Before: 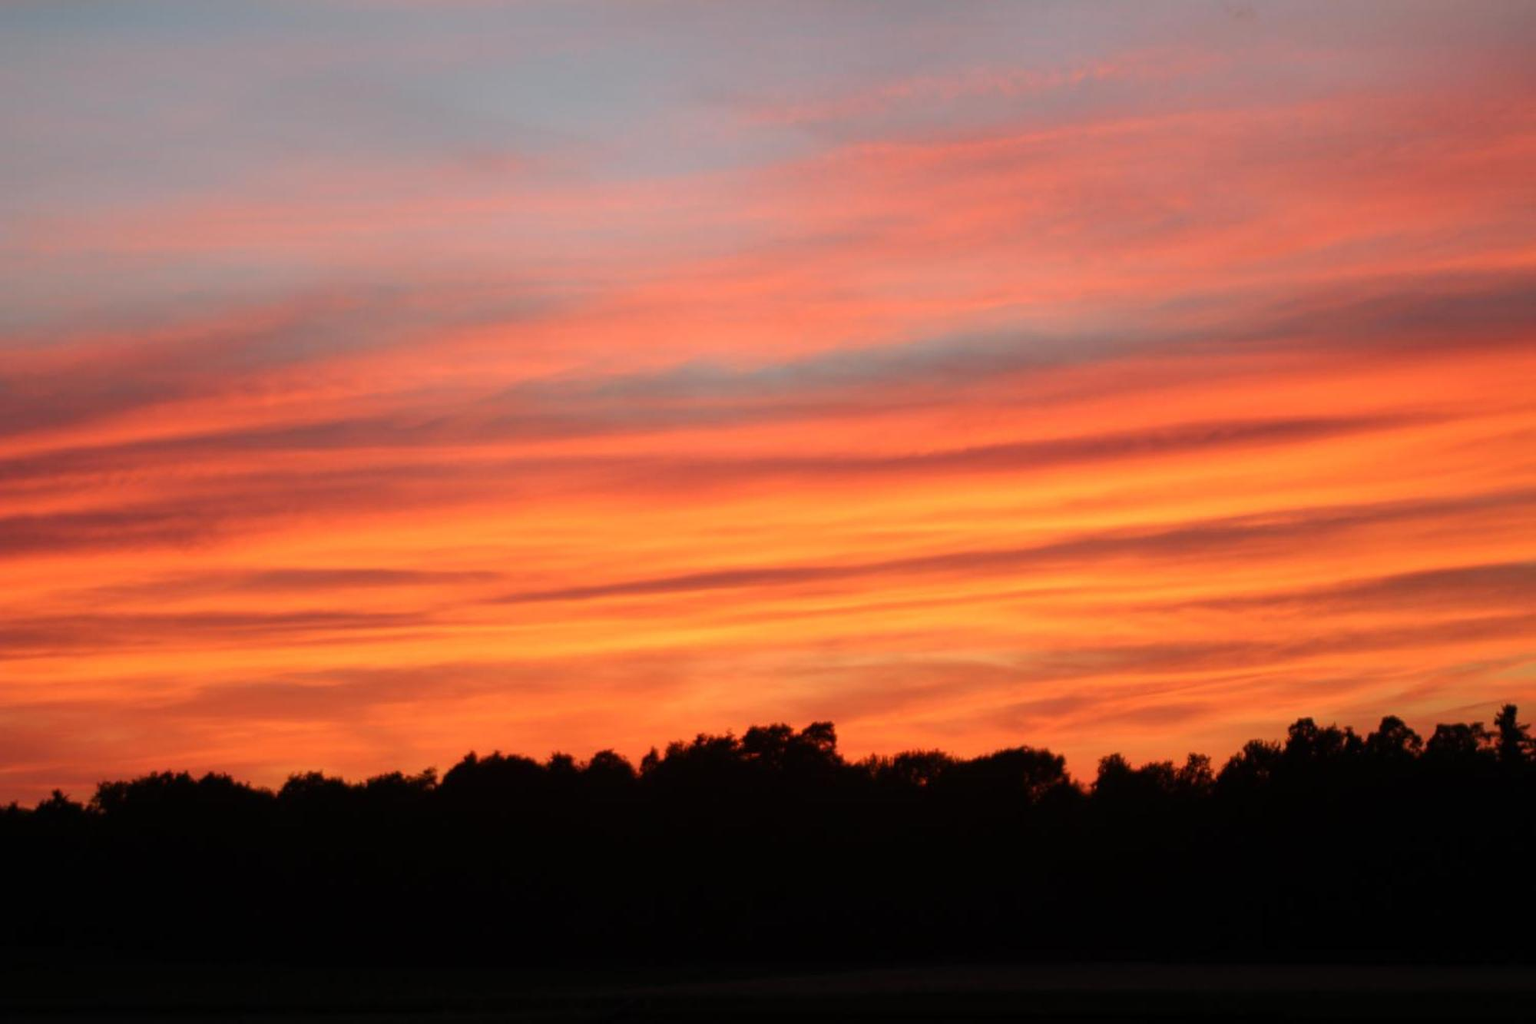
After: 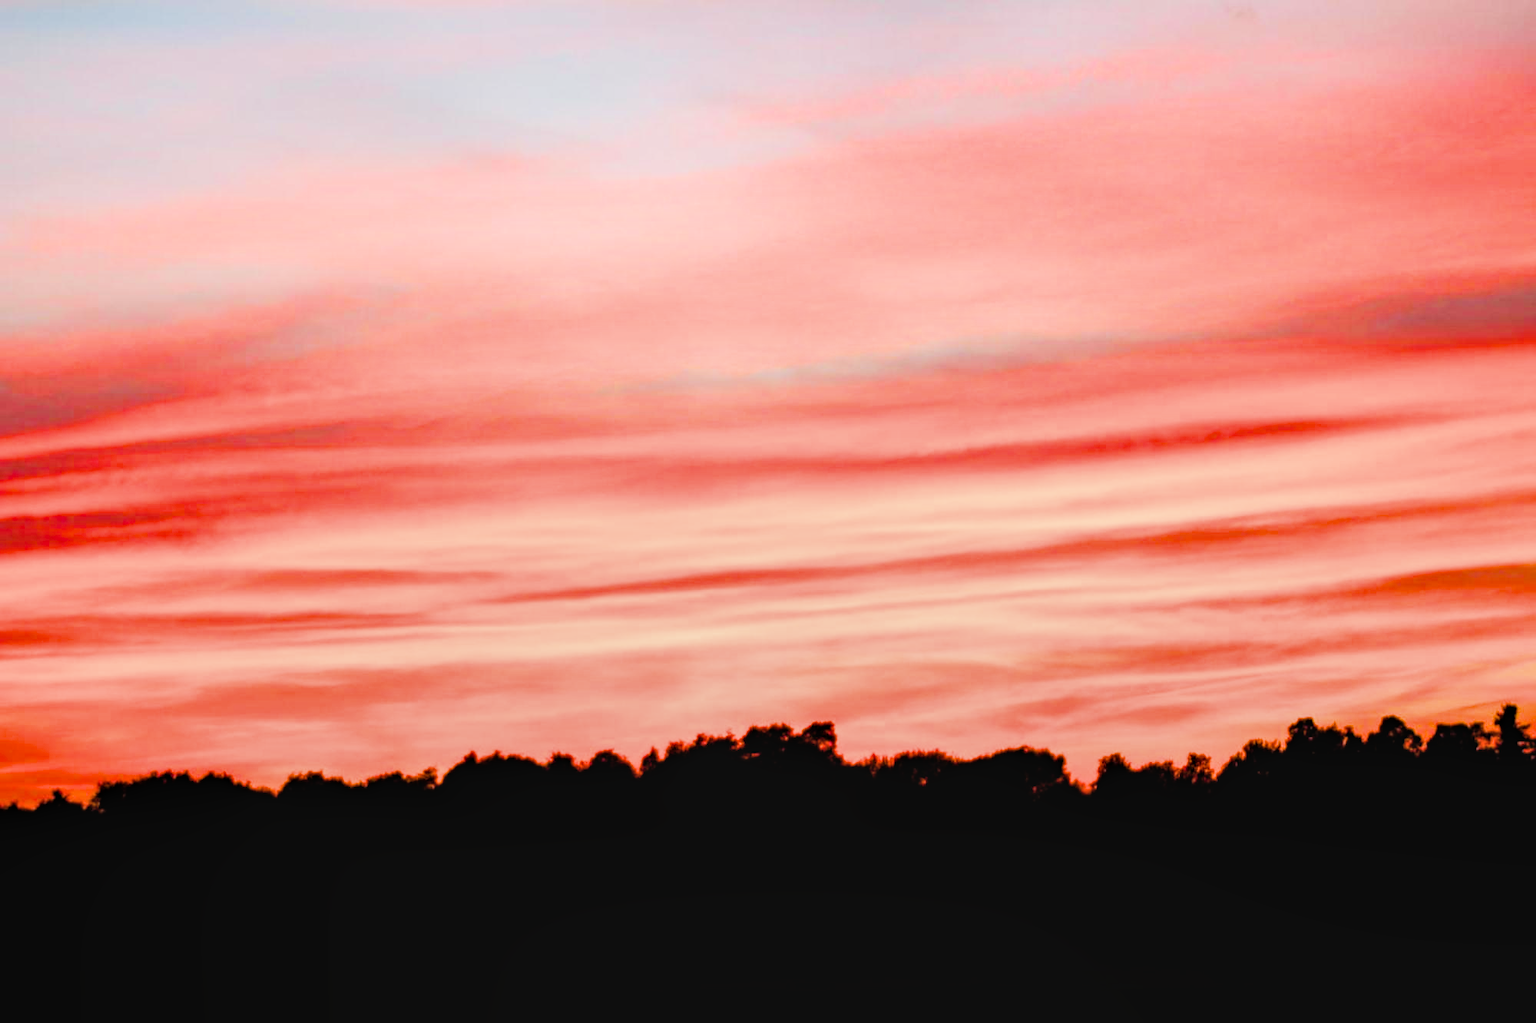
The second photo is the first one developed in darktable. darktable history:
local contrast: on, module defaults
exposure: black level correction 0, exposure 1.2 EV, compensate highlight preservation false
color balance rgb: perceptual saturation grading › global saturation 40%, global vibrance 20%
filmic rgb: black relative exposure -5 EV, hardness 2.88, contrast 1.4, highlights saturation mix -30%
